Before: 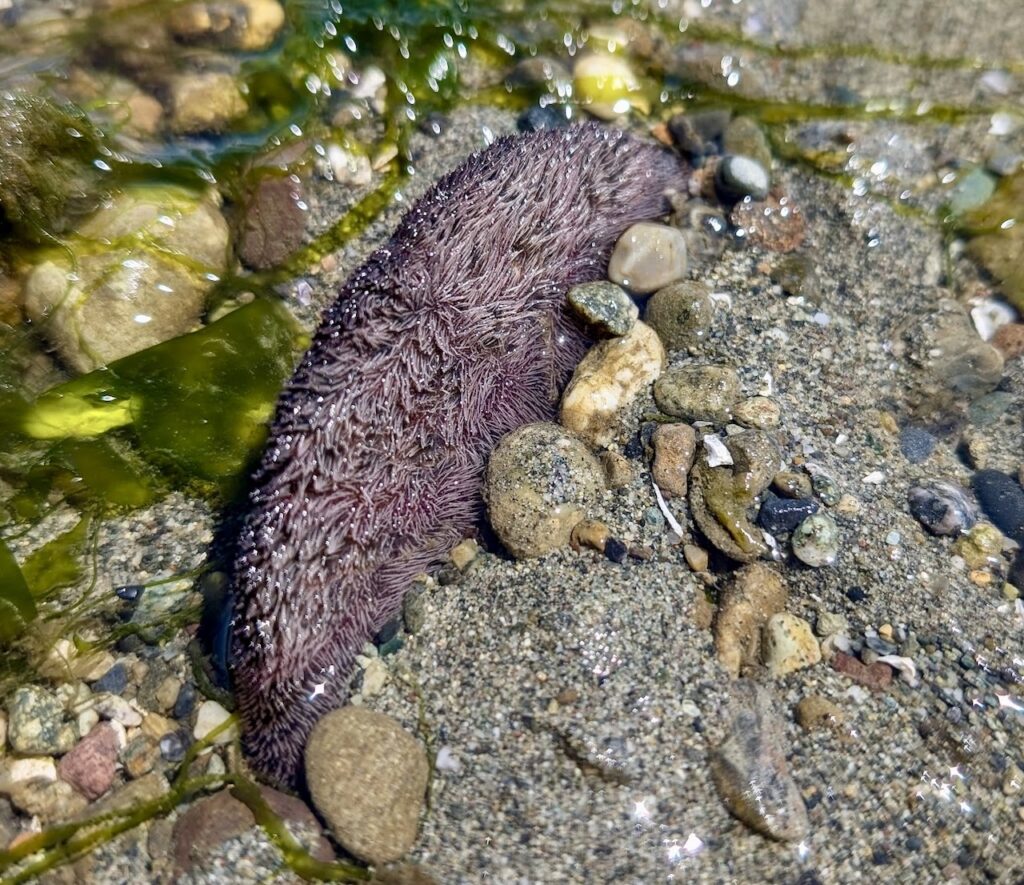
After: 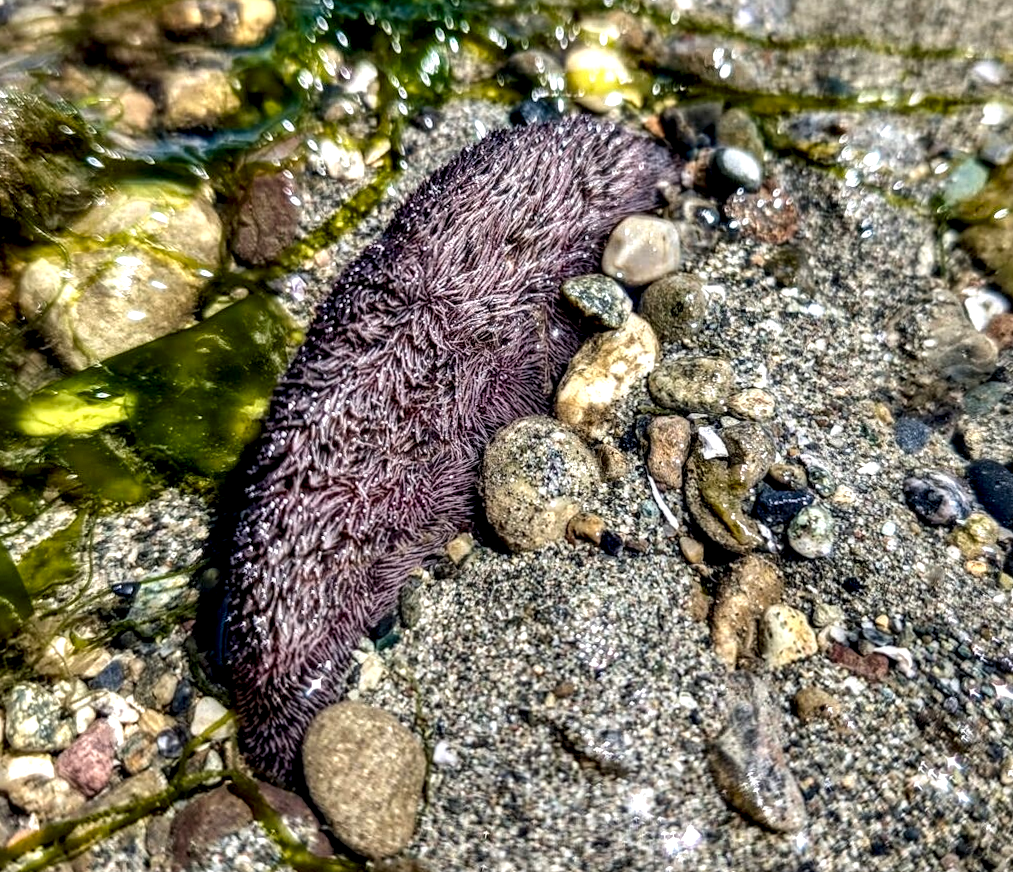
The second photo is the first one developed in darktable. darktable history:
local contrast: detail 203%
rotate and perspective: rotation -0.45°, automatic cropping original format, crop left 0.008, crop right 0.992, crop top 0.012, crop bottom 0.988
